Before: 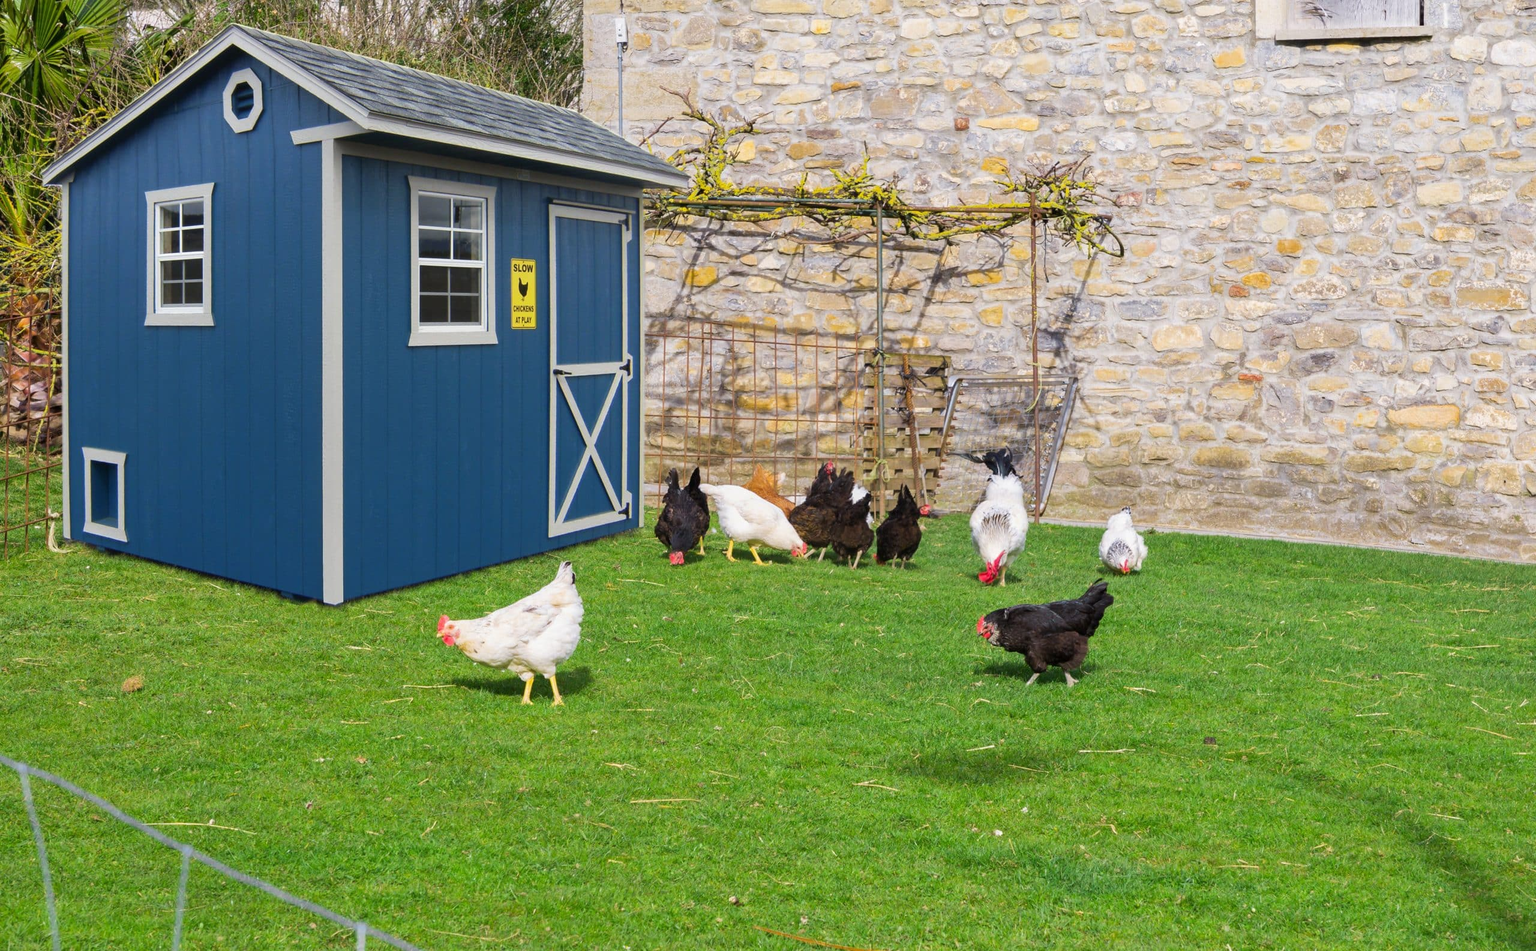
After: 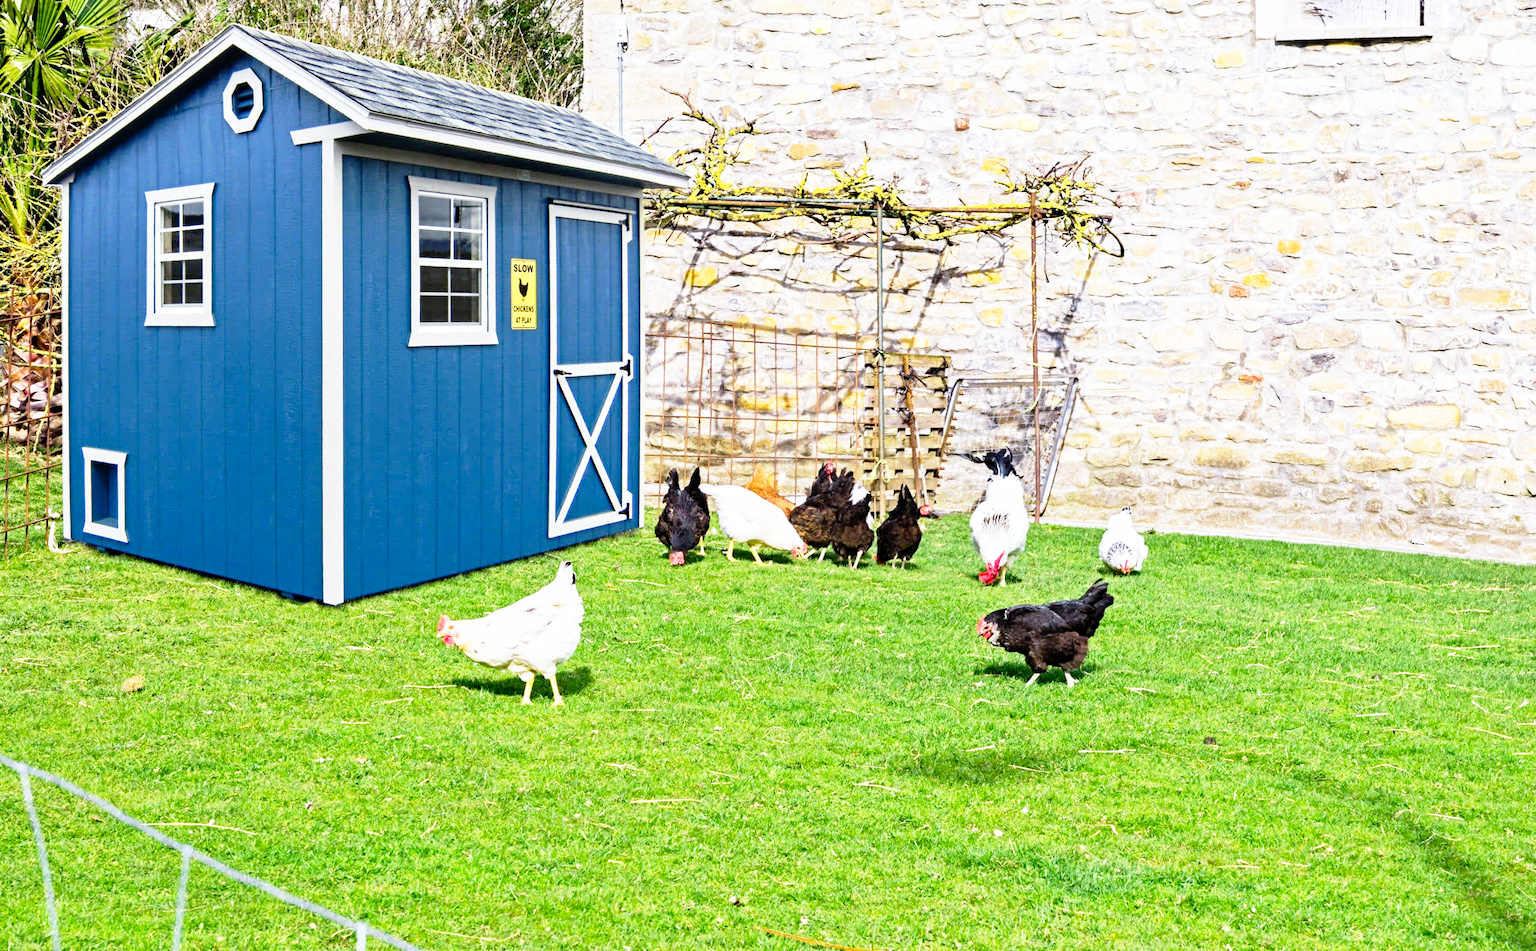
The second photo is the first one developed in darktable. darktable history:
base curve: curves: ch0 [(0, 0) (0.012, 0.01) (0.073, 0.168) (0.31, 0.711) (0.645, 0.957) (1, 1)], preserve colors none
white balance: red 0.98, blue 1.034
contrast equalizer: y [[0.5, 0.501, 0.525, 0.597, 0.58, 0.514], [0.5 ×6], [0.5 ×6], [0 ×6], [0 ×6]]
